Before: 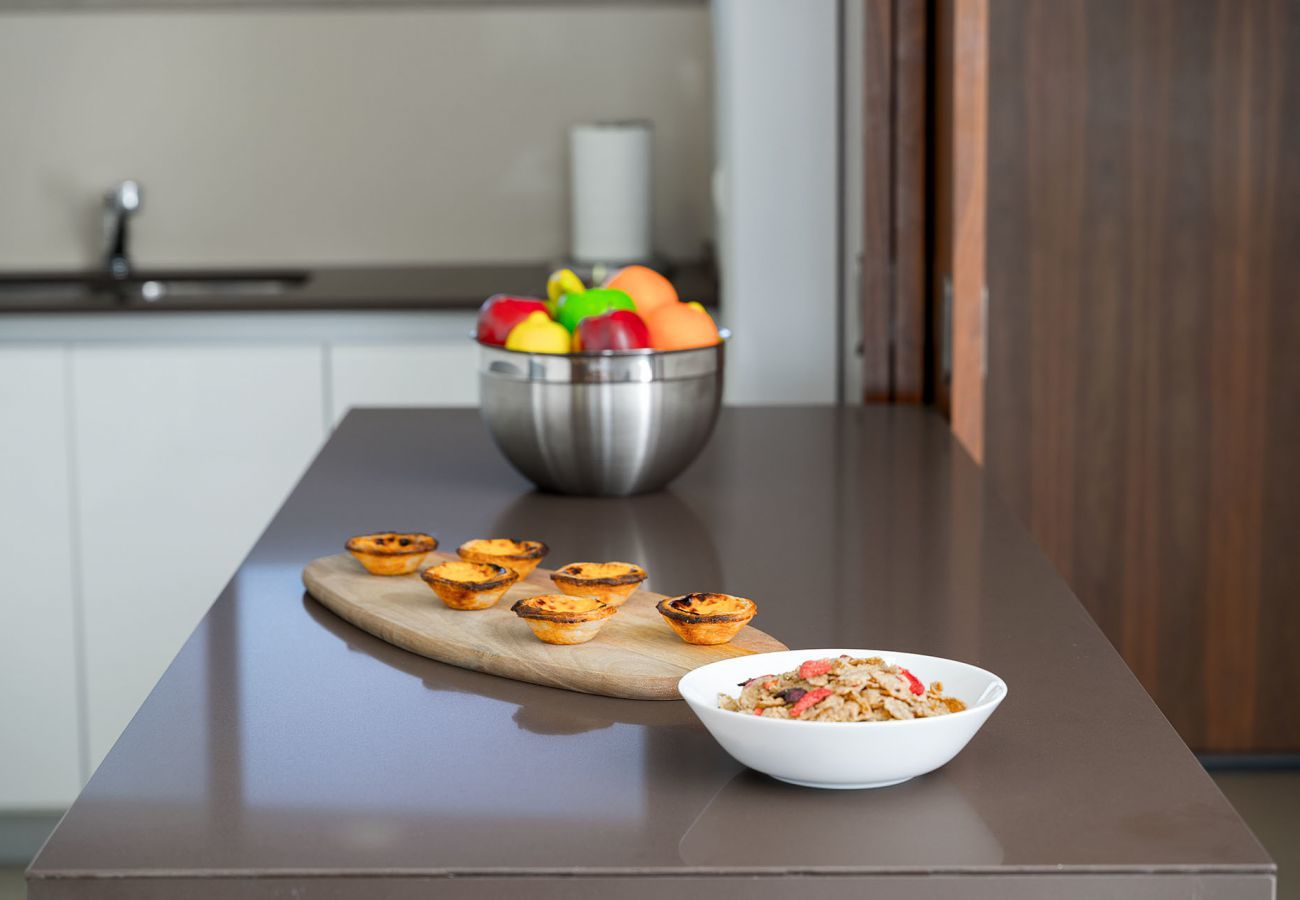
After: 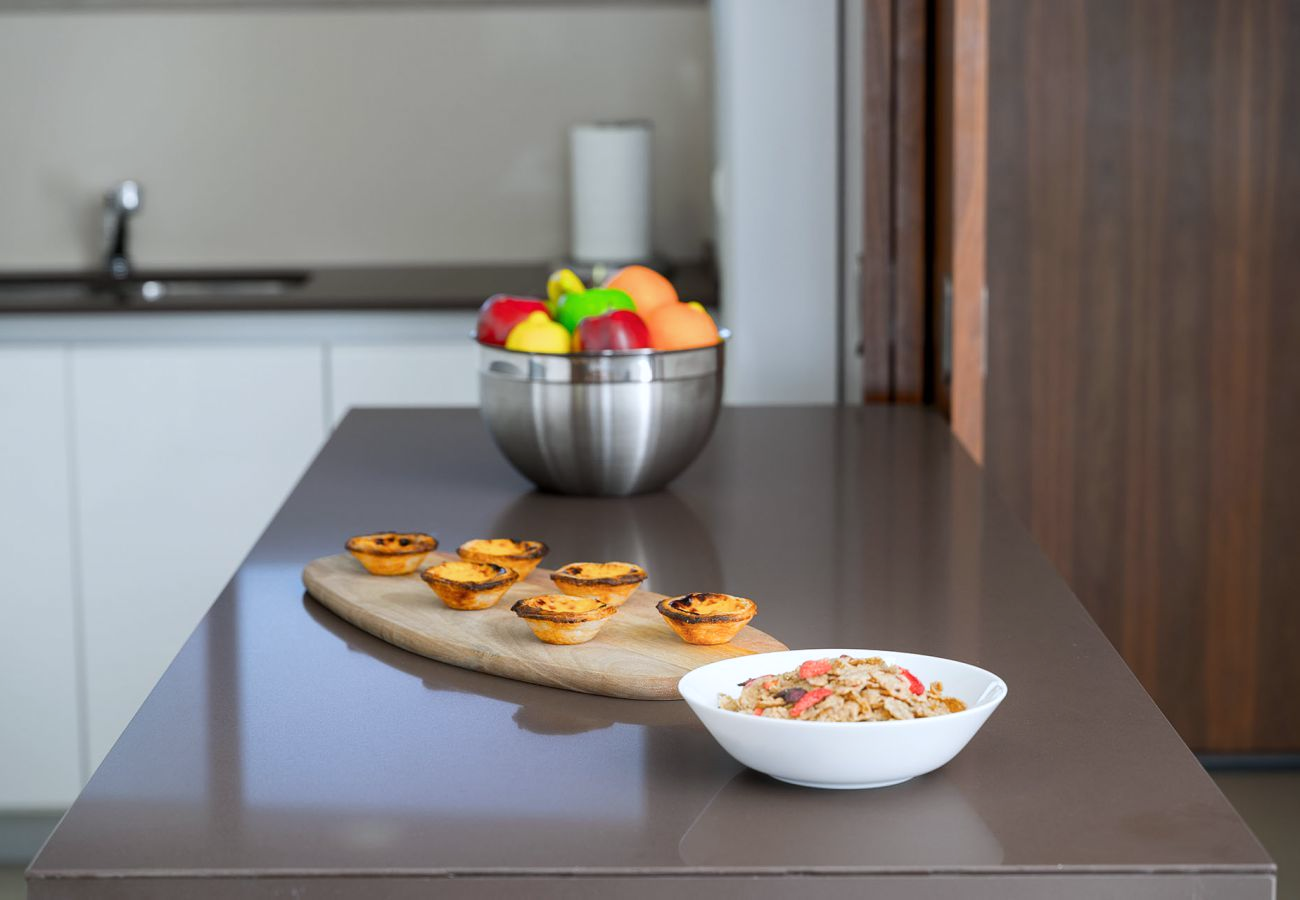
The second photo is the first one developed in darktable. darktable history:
white balance: red 0.98, blue 1.034
bloom: size 9%, threshold 100%, strength 7%
